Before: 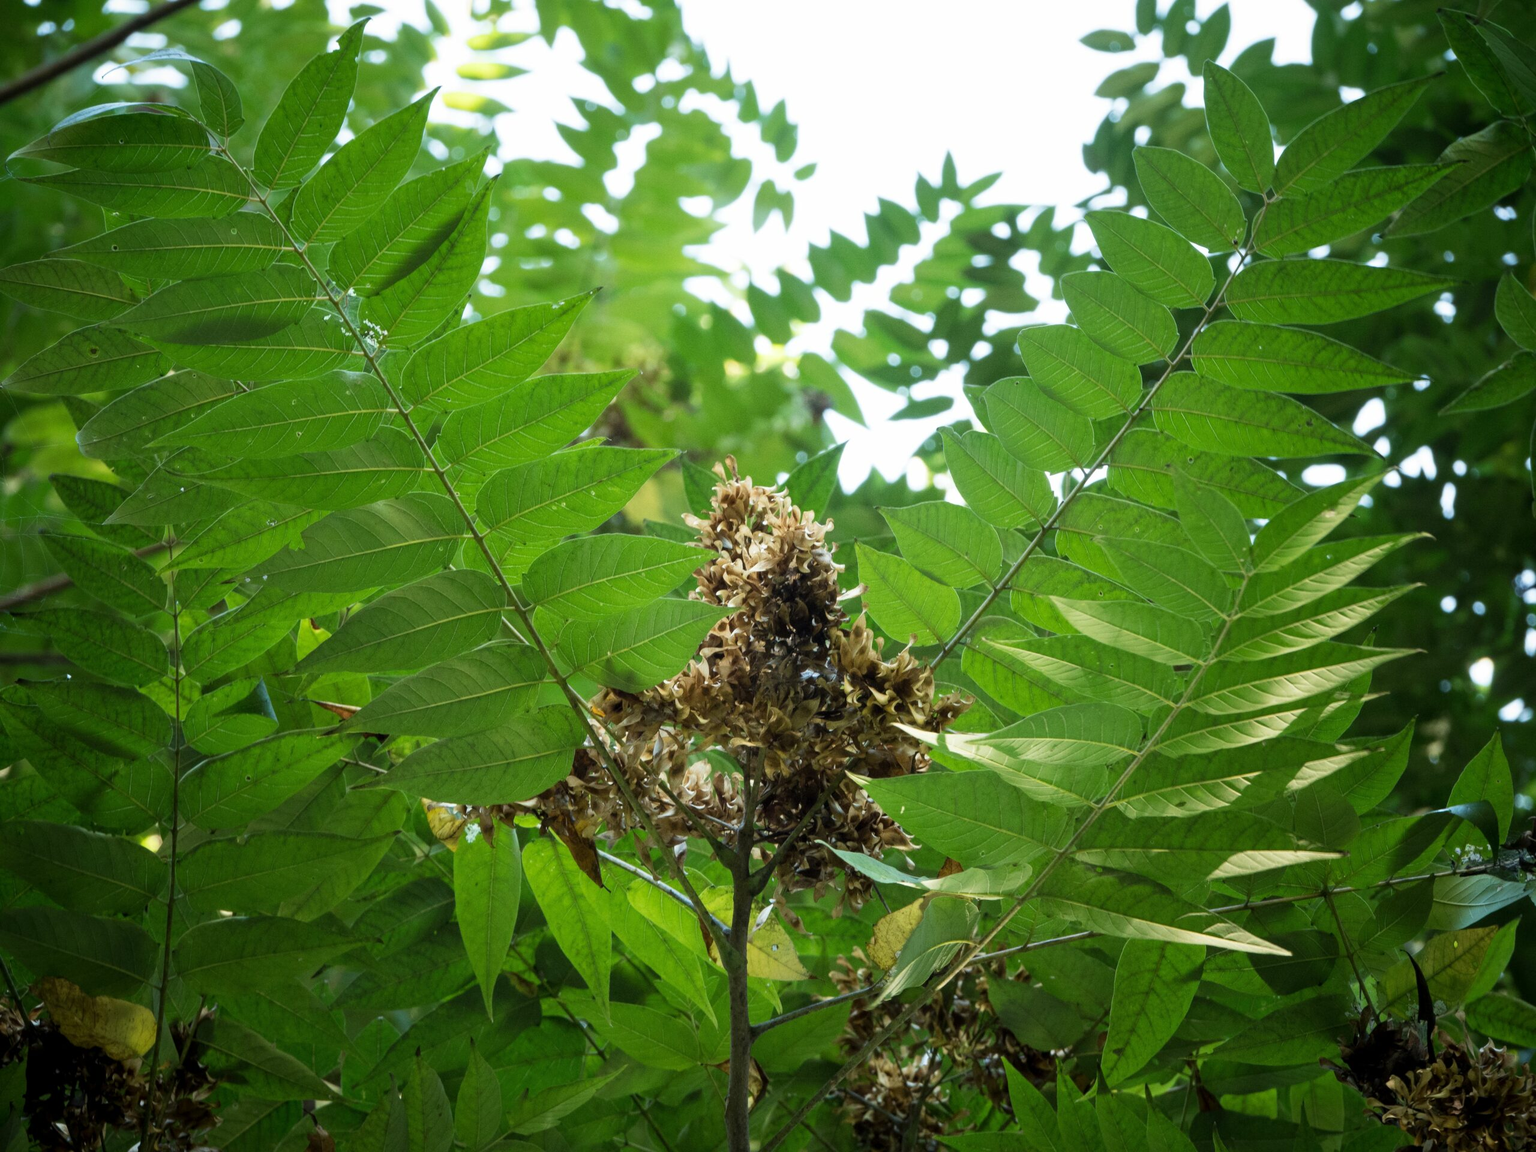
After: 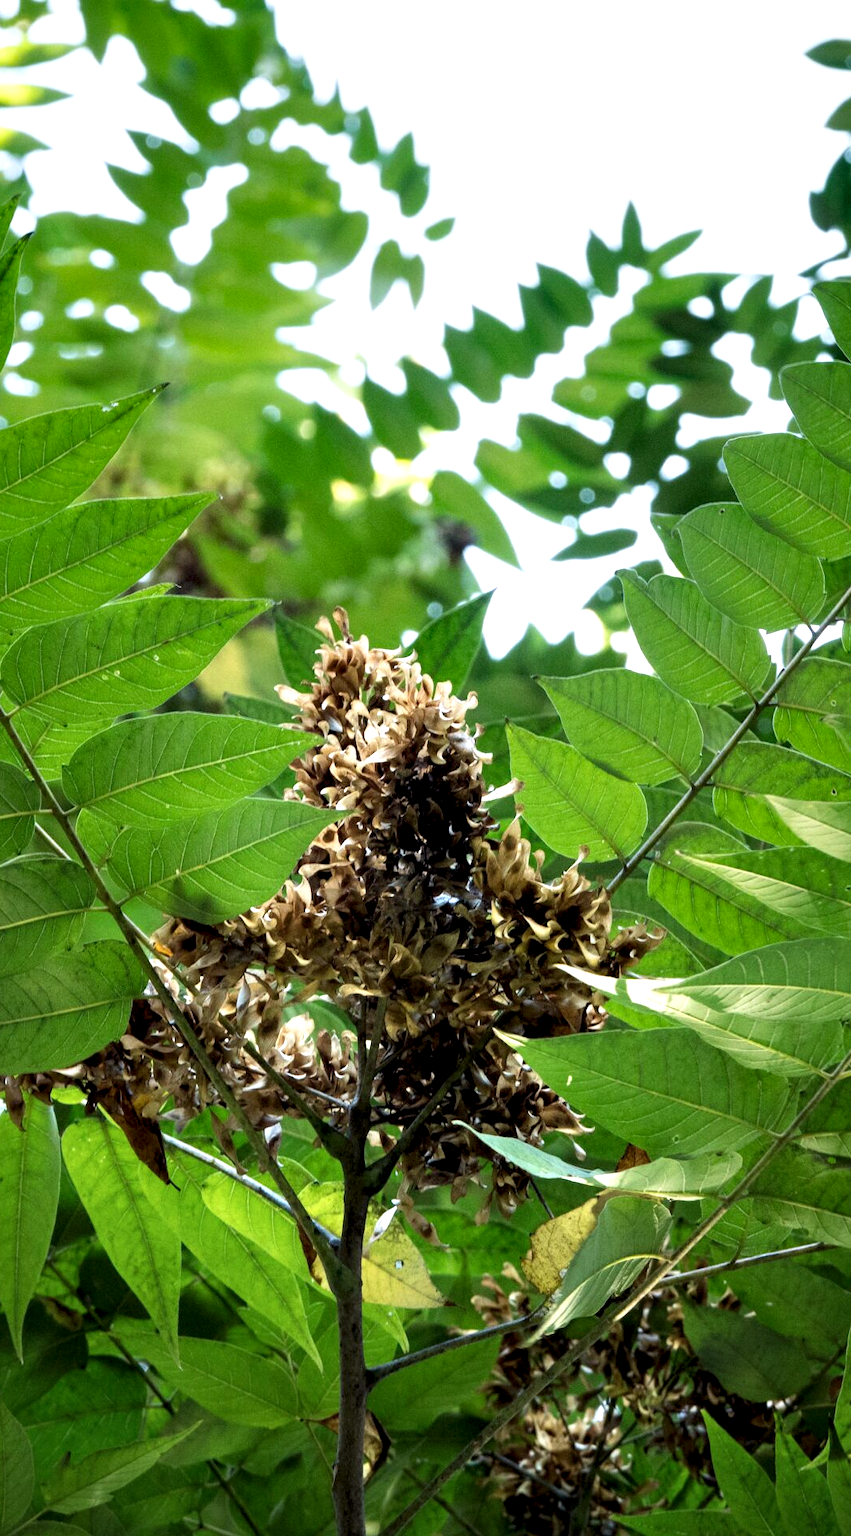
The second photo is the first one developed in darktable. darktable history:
crop: left 31.012%, right 27.417%
contrast equalizer: y [[0.6 ×6], [0.55 ×6], [0 ×6], [0 ×6], [0 ×6]]
